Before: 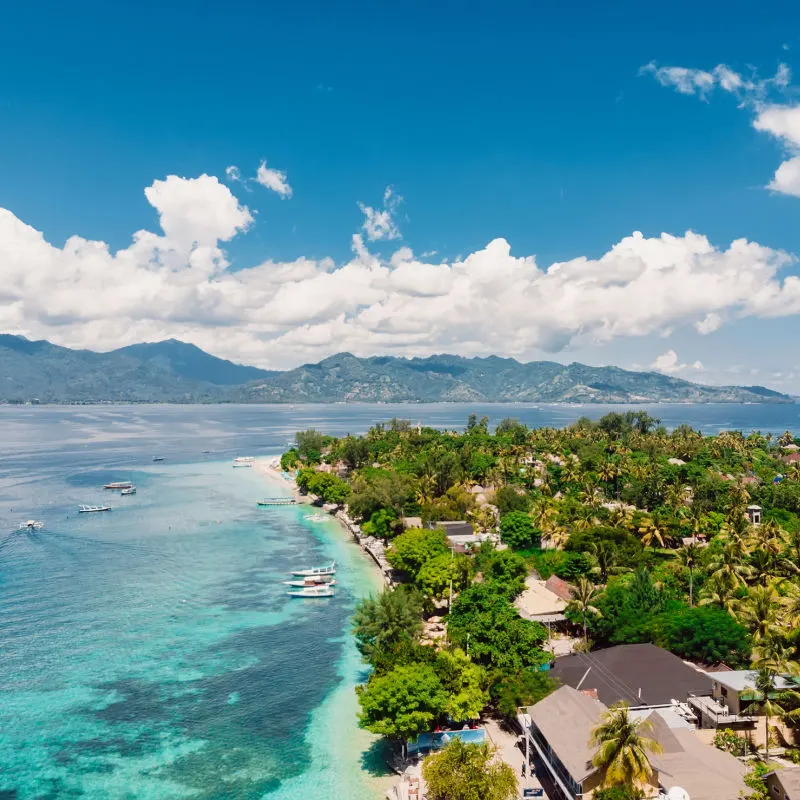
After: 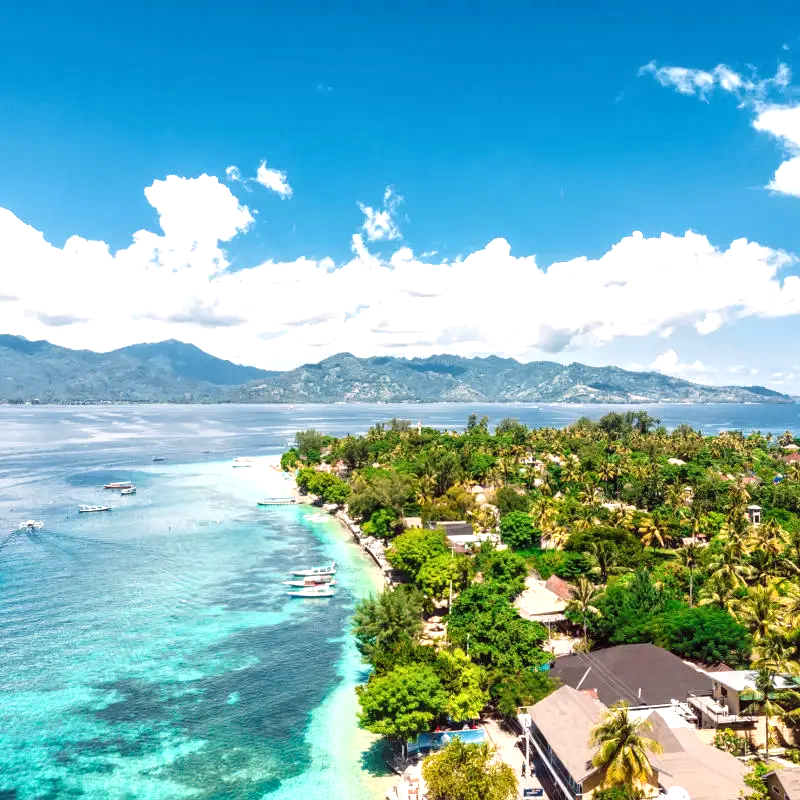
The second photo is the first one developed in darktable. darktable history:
exposure: black level correction 0, exposure 0.702 EV, compensate highlight preservation false
local contrast: on, module defaults
